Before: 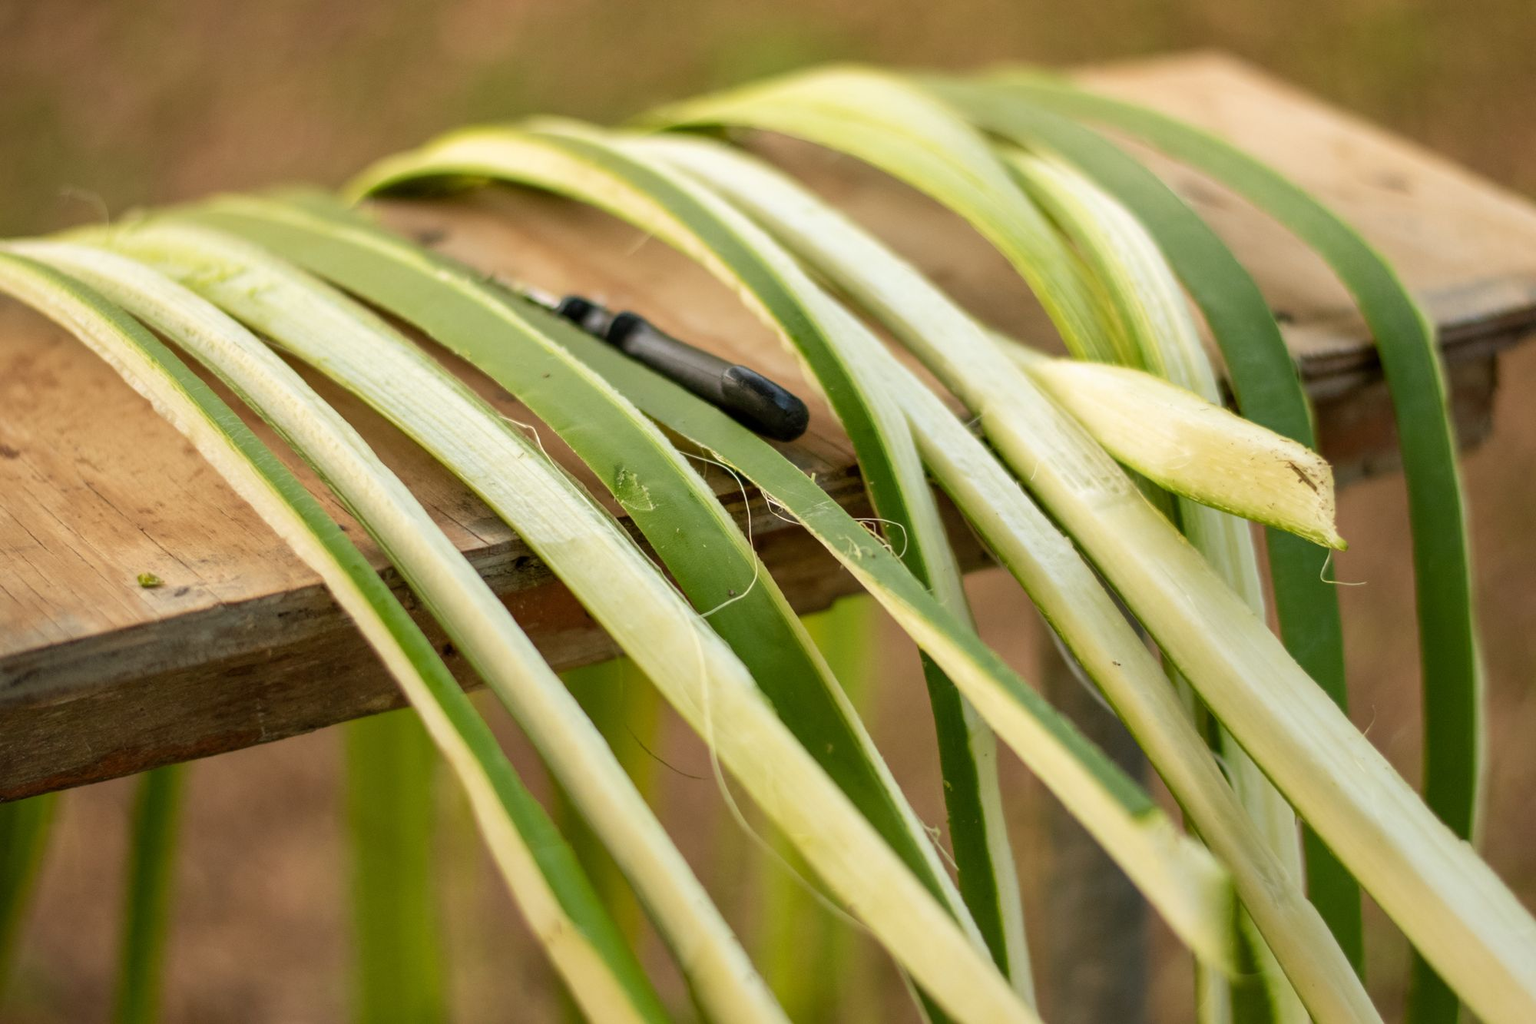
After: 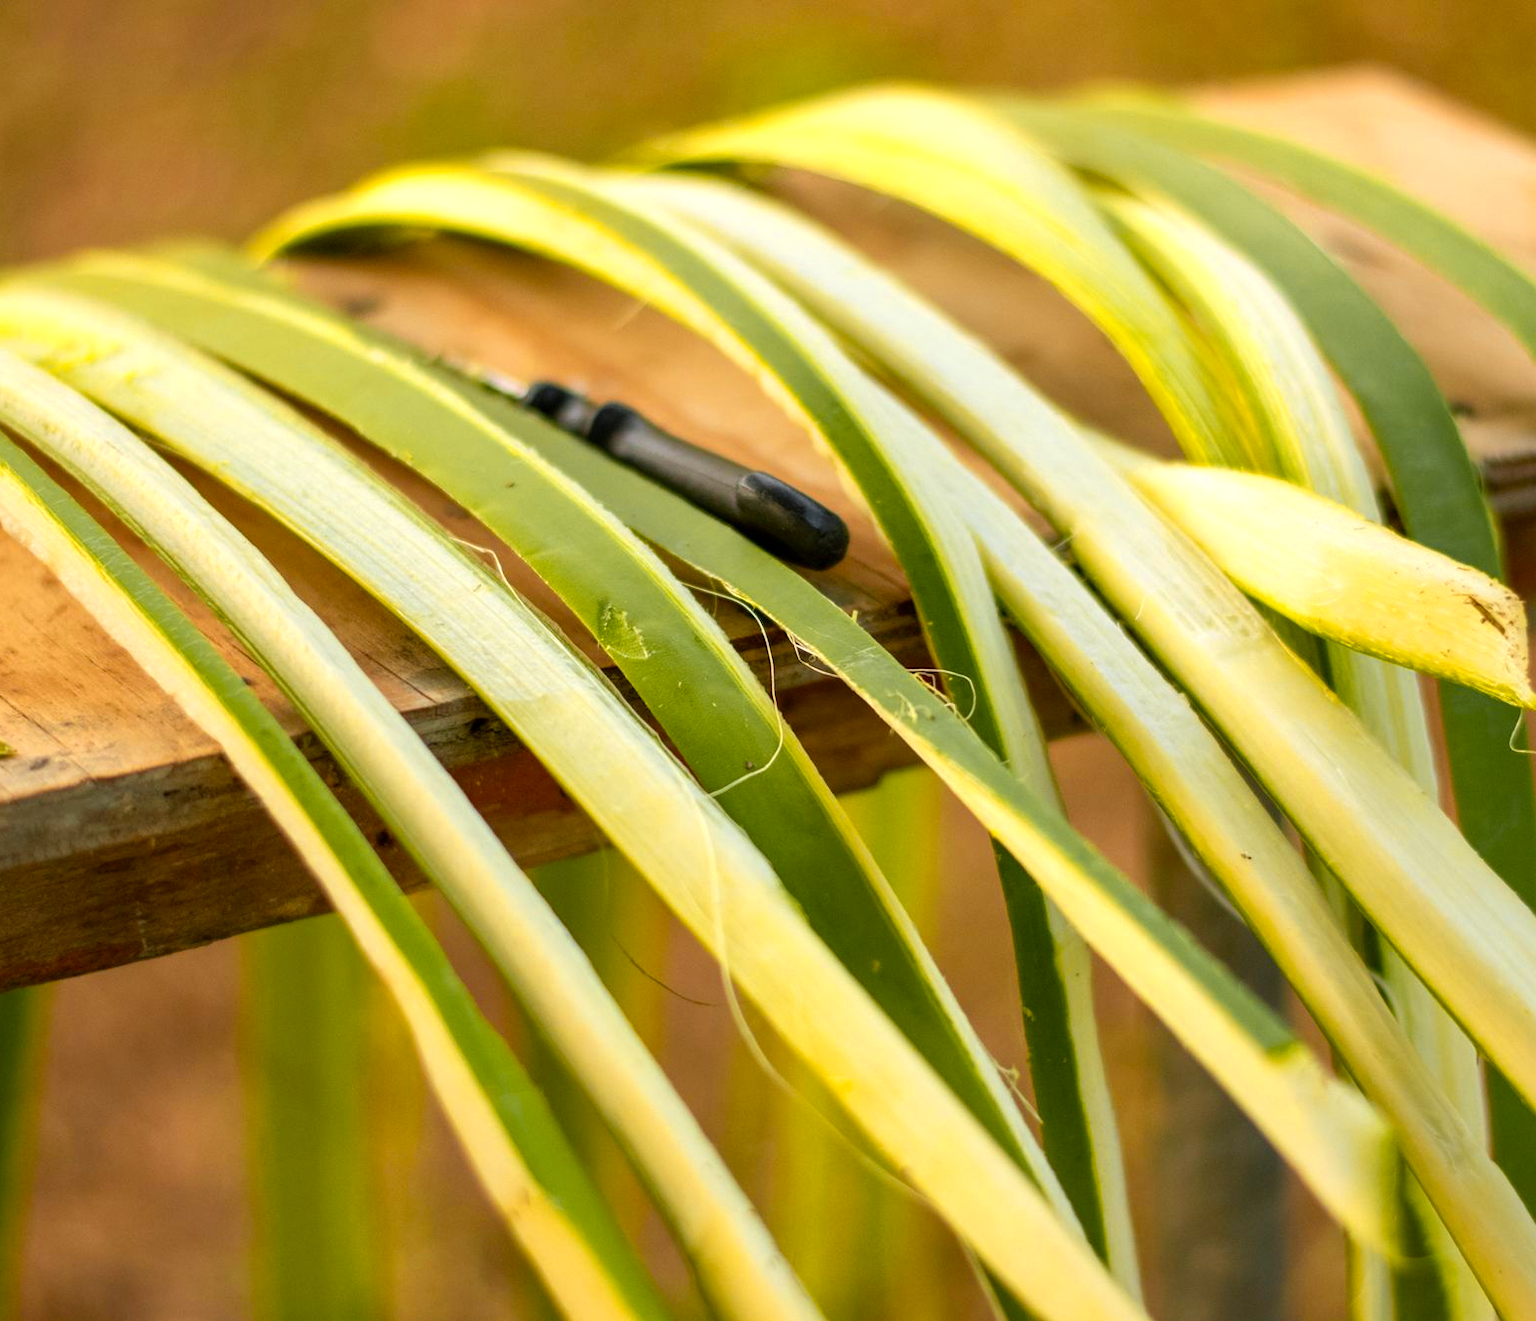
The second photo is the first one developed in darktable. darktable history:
crop: left 9.879%, right 12.669%
color zones: curves: ch0 [(0, 0.511) (0.143, 0.531) (0.286, 0.56) (0.429, 0.5) (0.571, 0.5) (0.714, 0.5) (0.857, 0.5) (1, 0.5)]; ch1 [(0, 0.525) (0.143, 0.705) (0.286, 0.715) (0.429, 0.35) (0.571, 0.35) (0.714, 0.35) (0.857, 0.4) (1, 0.4)]; ch2 [(0, 0.572) (0.143, 0.512) (0.286, 0.473) (0.429, 0.45) (0.571, 0.5) (0.714, 0.5) (0.857, 0.518) (1, 0.518)], mix 20.41%
